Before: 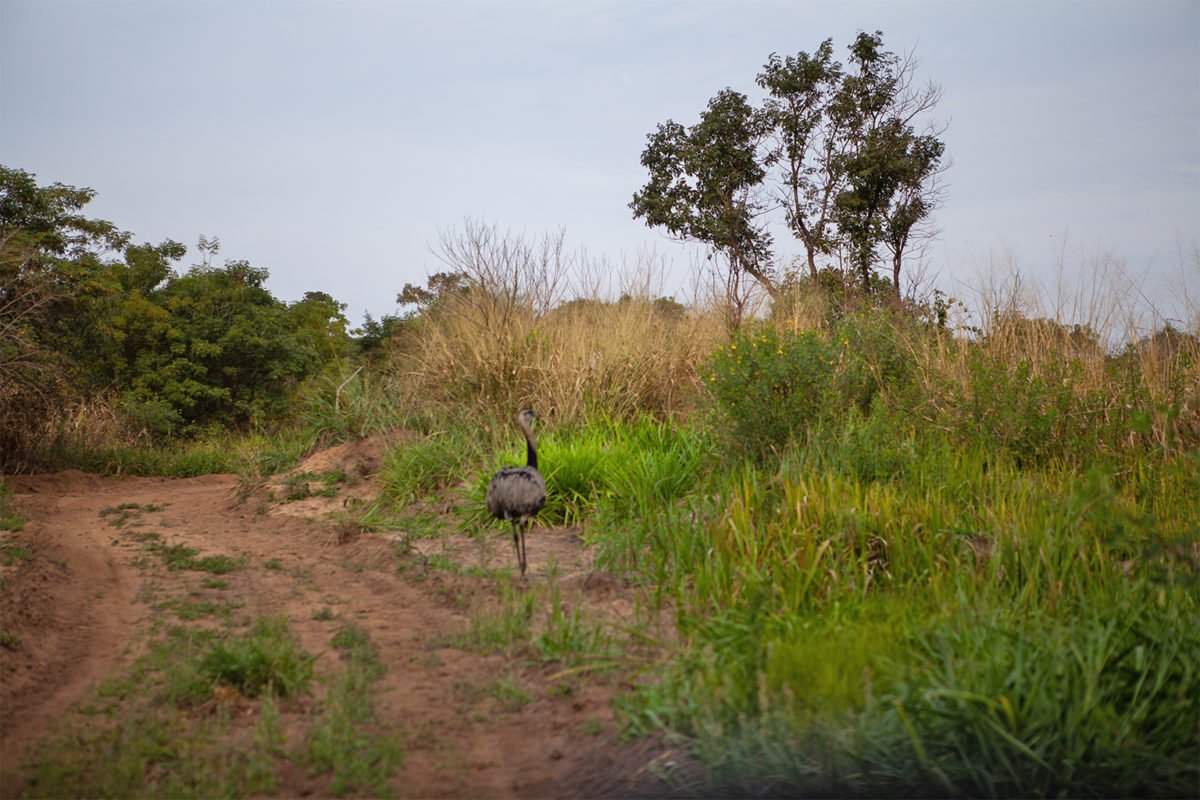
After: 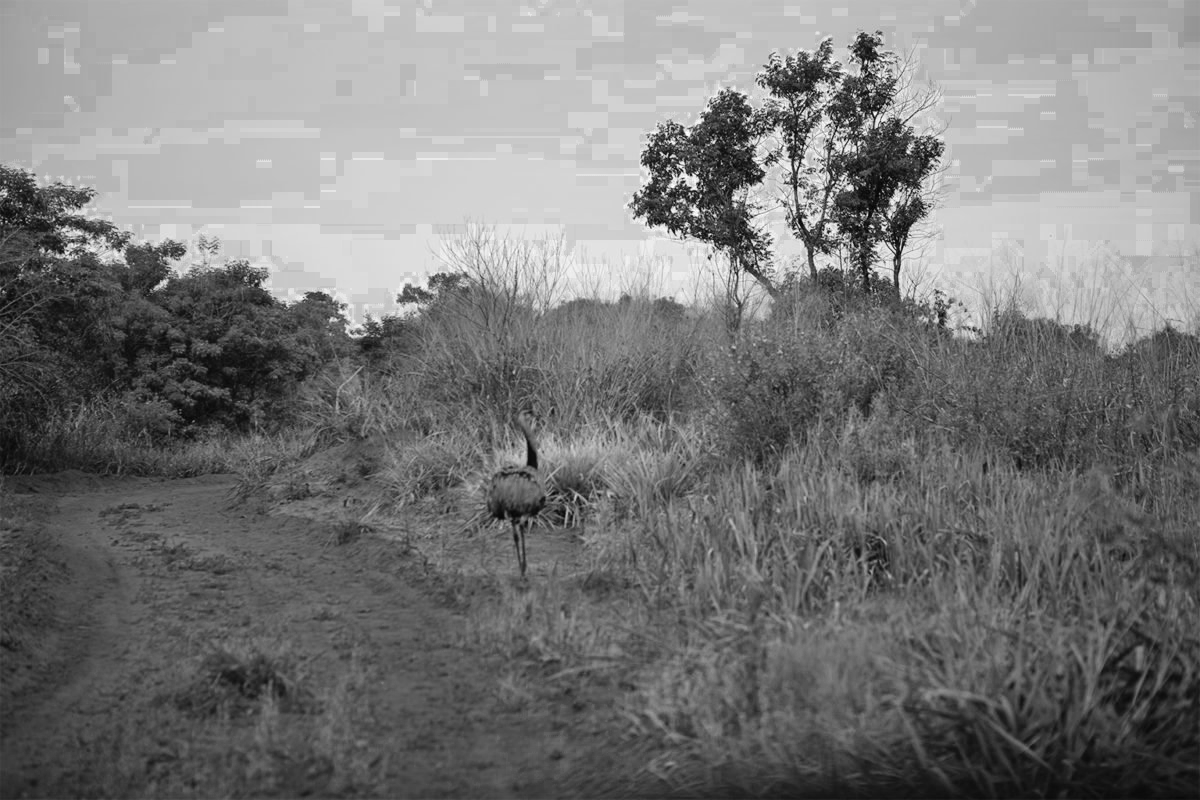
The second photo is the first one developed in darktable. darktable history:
tone curve: curves: ch0 [(0, 0.008) (0.107, 0.091) (0.283, 0.287) (0.461, 0.498) (0.64, 0.679) (0.822, 0.841) (0.998, 0.978)]; ch1 [(0, 0) (0.316, 0.349) (0.466, 0.442) (0.502, 0.5) (0.527, 0.519) (0.561, 0.553) (0.608, 0.629) (0.669, 0.704) (0.859, 0.899) (1, 1)]; ch2 [(0, 0) (0.33, 0.301) (0.421, 0.443) (0.473, 0.498) (0.502, 0.504) (0.522, 0.525) (0.592, 0.61) (0.705, 0.7) (1, 1)], color space Lab, linked channels, preserve colors none
color zones: curves: ch0 [(0.002, 0.589) (0.107, 0.484) (0.146, 0.249) (0.217, 0.352) (0.309, 0.525) (0.39, 0.404) (0.455, 0.169) (0.597, 0.055) (0.724, 0.212) (0.775, 0.691) (0.869, 0.571) (1, 0.587)]; ch1 [(0, 0) (0.143, 0) (0.286, 0) (0.429, 0) (0.571, 0) (0.714, 0) (0.857, 0)]
